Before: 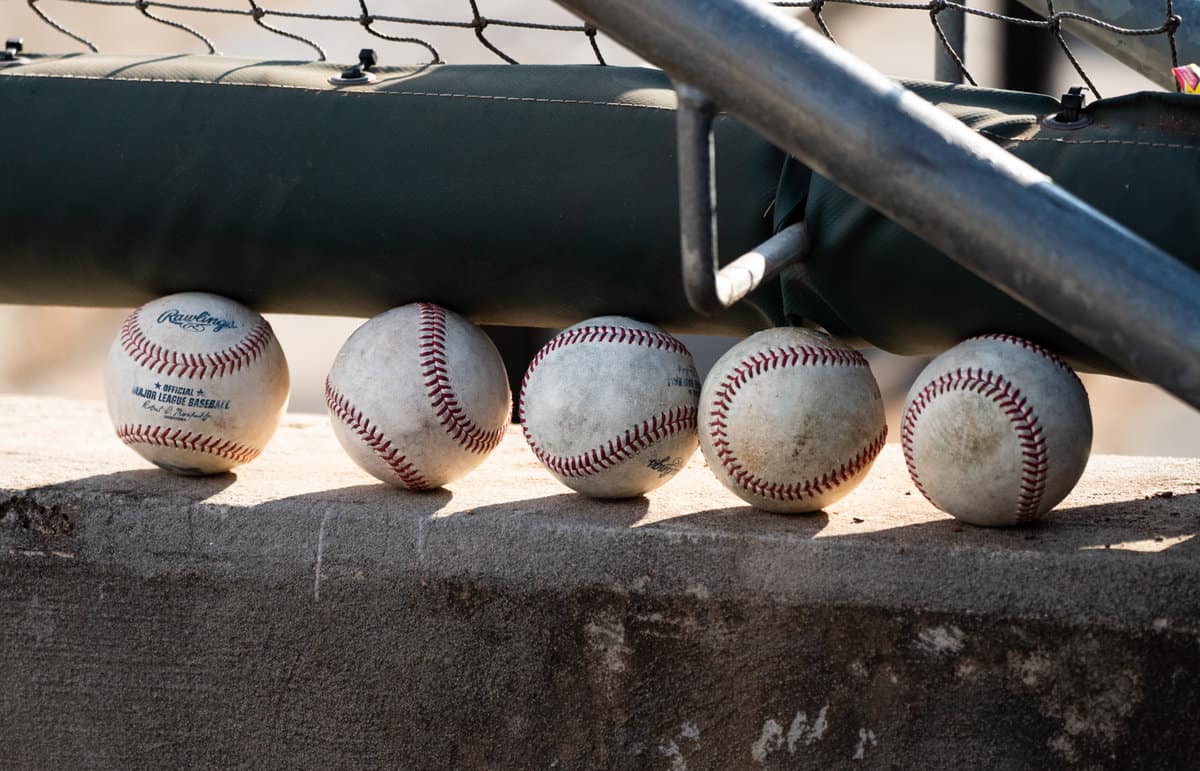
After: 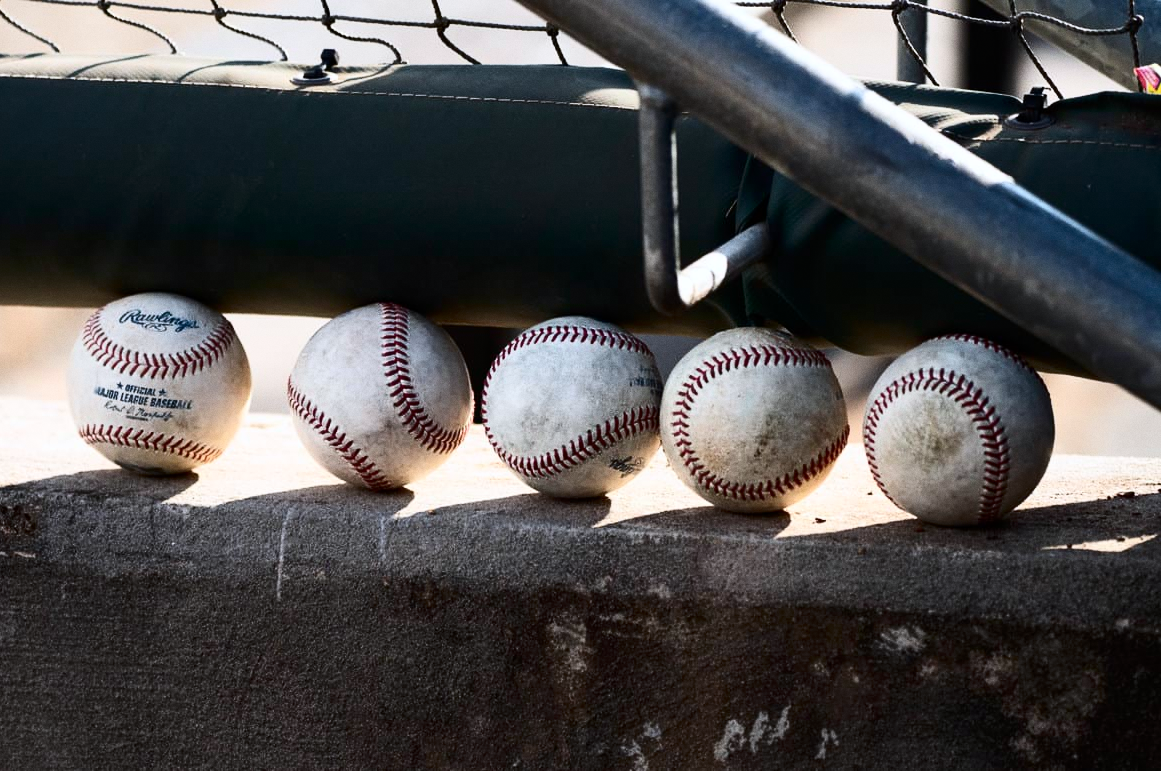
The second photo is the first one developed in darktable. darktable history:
white balance: red 0.98, blue 1.034
contrast brightness saturation: contrast 0.28
crop and rotate: left 3.238%
grain: coarseness 0.09 ISO, strength 16.61%
